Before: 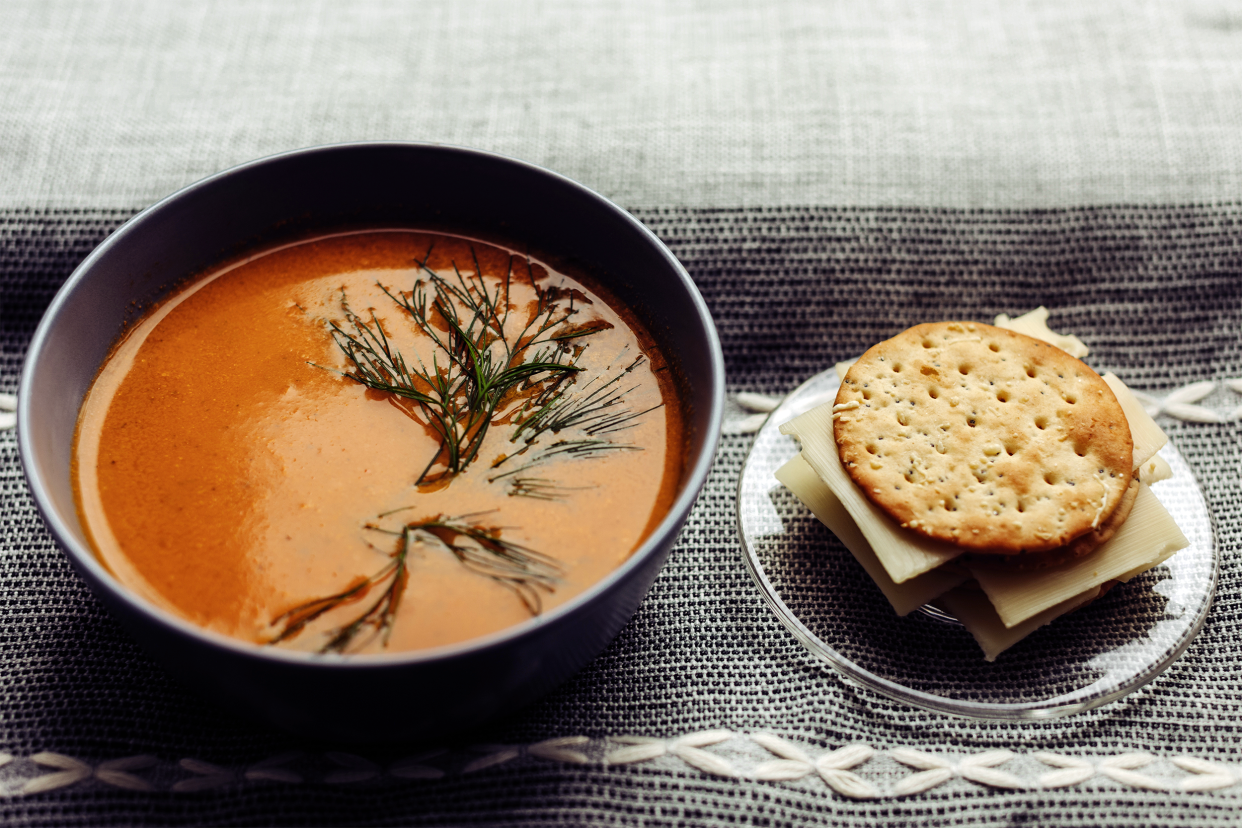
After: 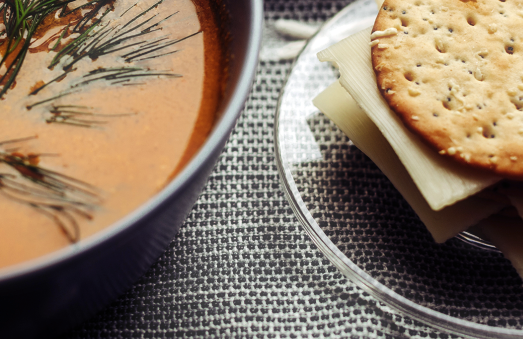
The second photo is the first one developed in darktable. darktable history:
crop: left 37.221%, top 45.169%, right 20.63%, bottom 13.777%
haze removal: strength -0.09, adaptive false
